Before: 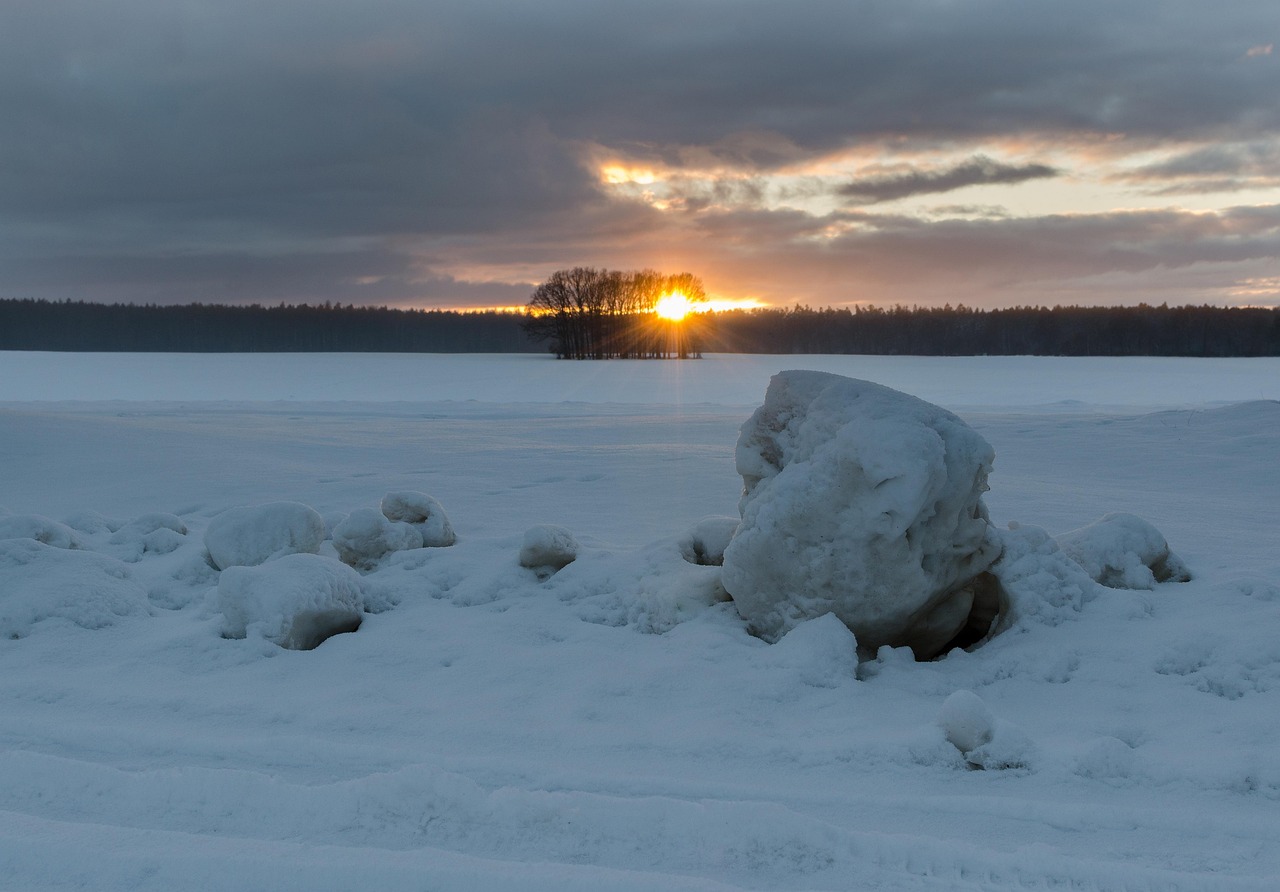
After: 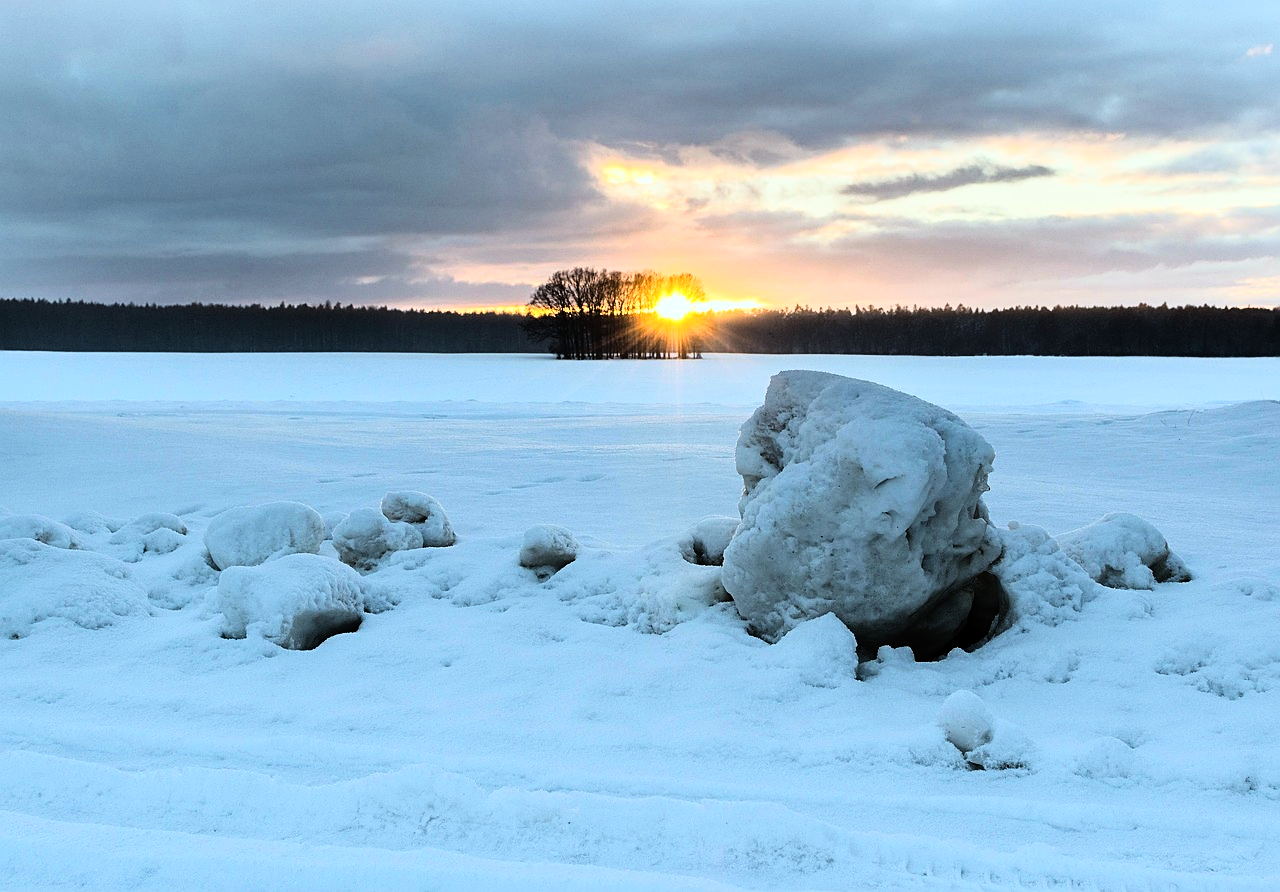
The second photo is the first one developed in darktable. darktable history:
sharpen: on, module defaults
rgb curve: curves: ch0 [(0, 0) (0.21, 0.15) (0.24, 0.21) (0.5, 0.75) (0.75, 0.96) (0.89, 0.99) (1, 1)]; ch1 [(0, 0.02) (0.21, 0.13) (0.25, 0.2) (0.5, 0.67) (0.75, 0.9) (0.89, 0.97) (1, 1)]; ch2 [(0, 0.02) (0.21, 0.13) (0.25, 0.2) (0.5, 0.67) (0.75, 0.9) (0.89, 0.97) (1, 1)], compensate middle gray true
color calibration: illuminant Planckian (black body), adaptation linear Bradford (ICC v4), x 0.361, y 0.366, temperature 4511.61 K, saturation algorithm version 1 (2020)
